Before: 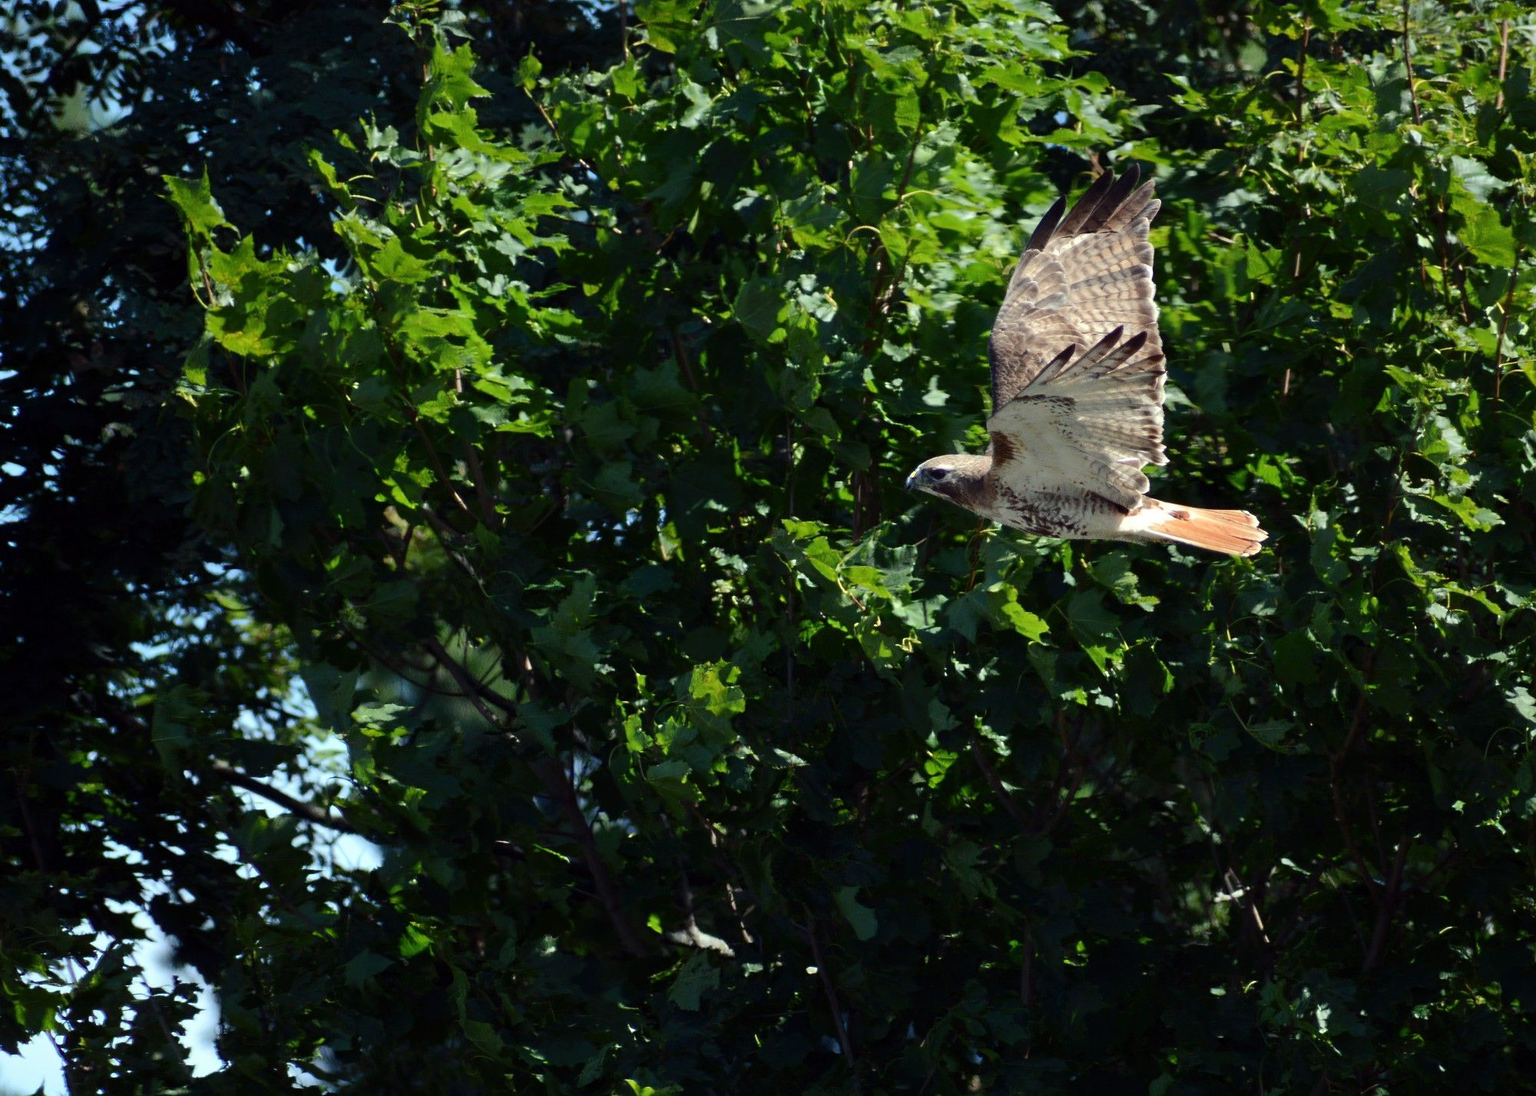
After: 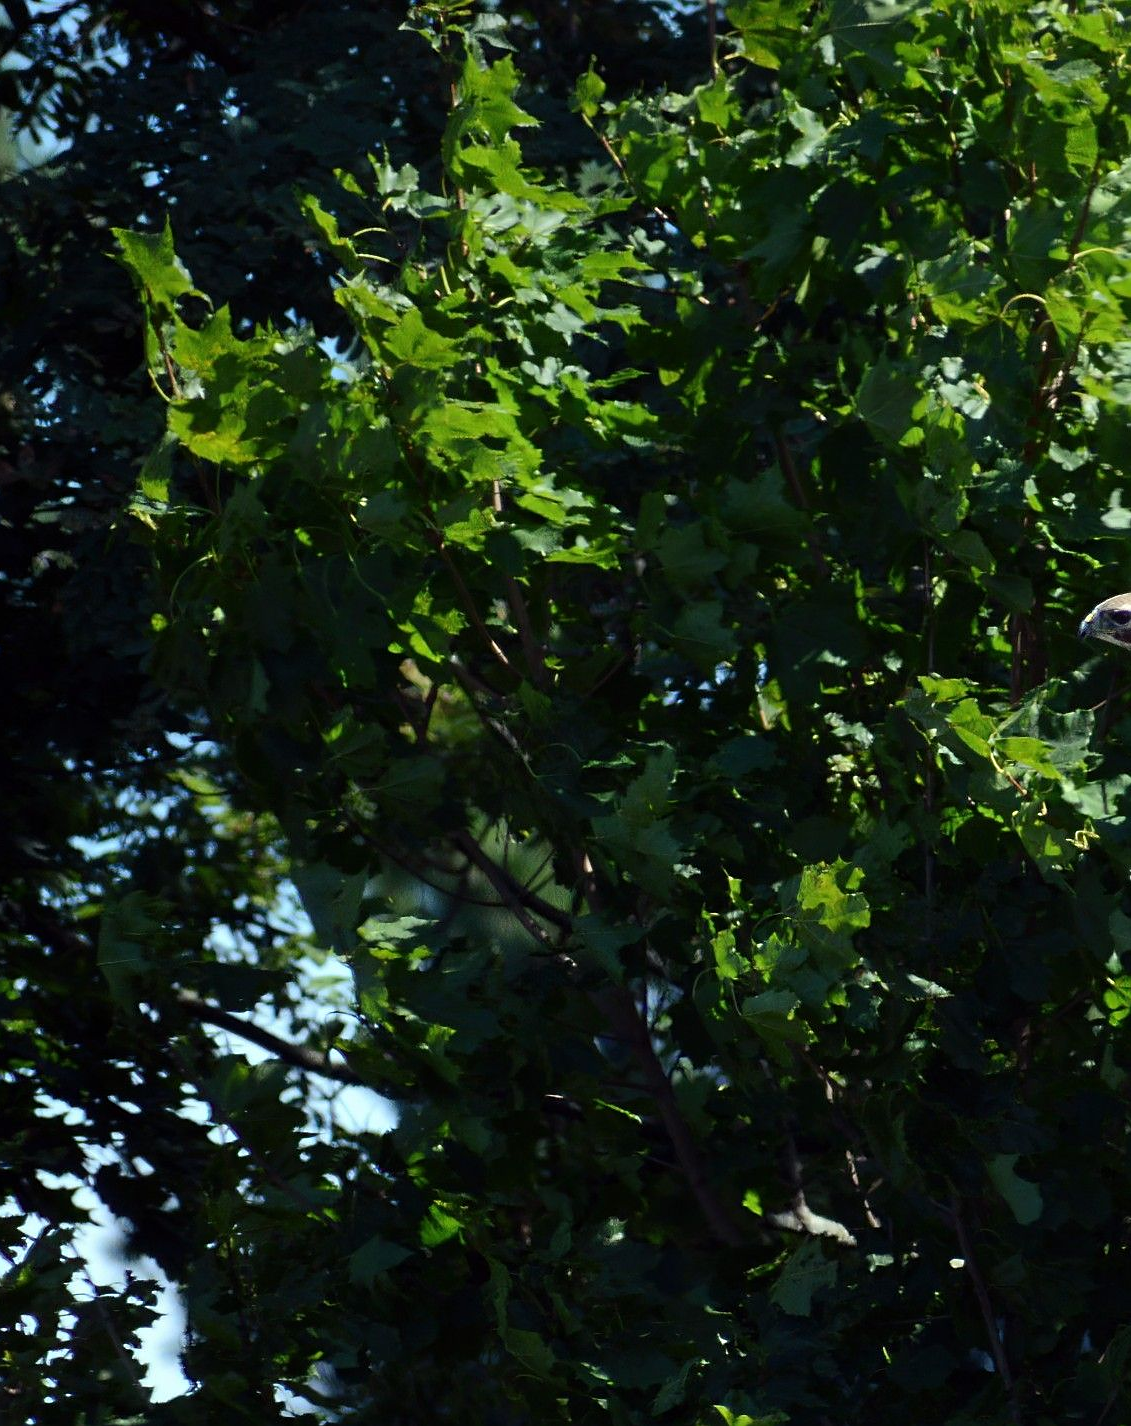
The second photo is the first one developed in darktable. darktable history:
sharpen: radius 0.991
crop: left 5.006%, right 38.397%
